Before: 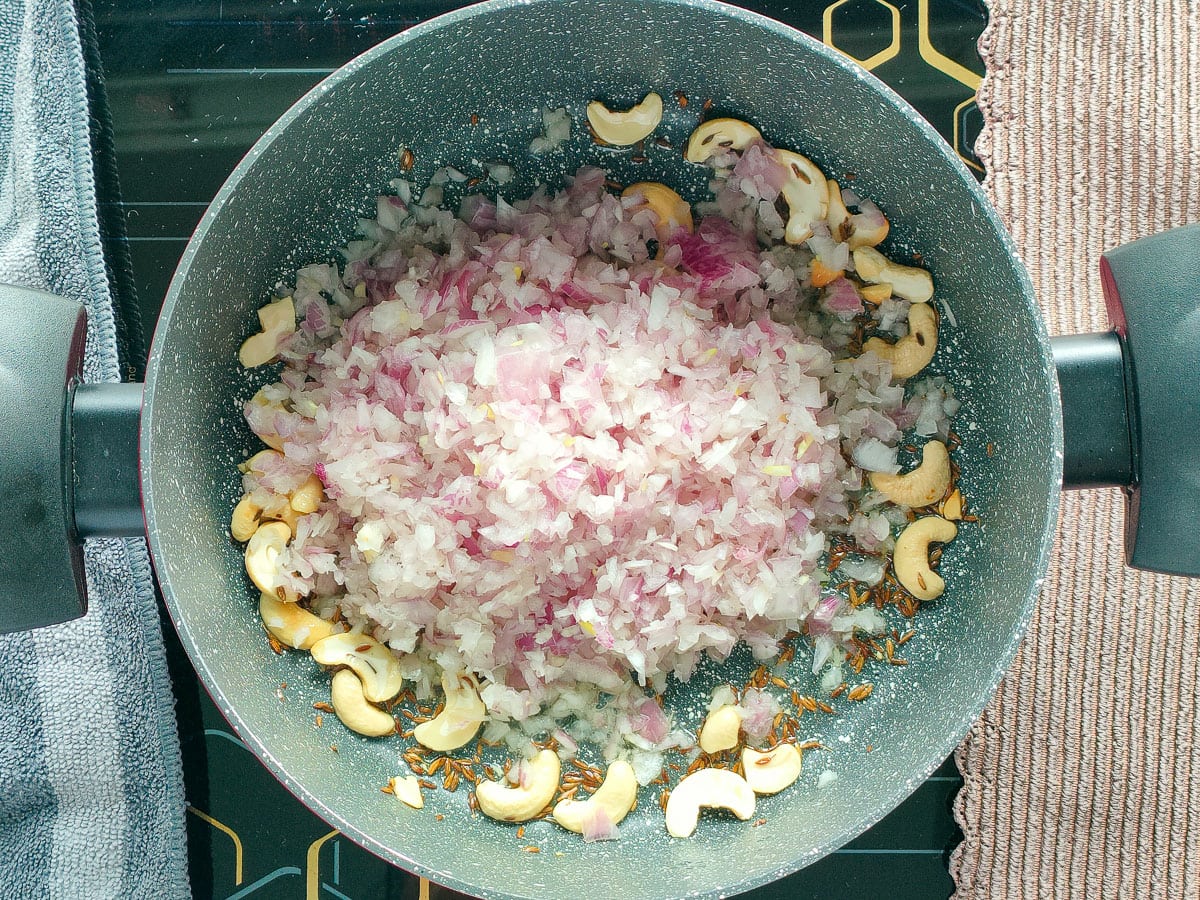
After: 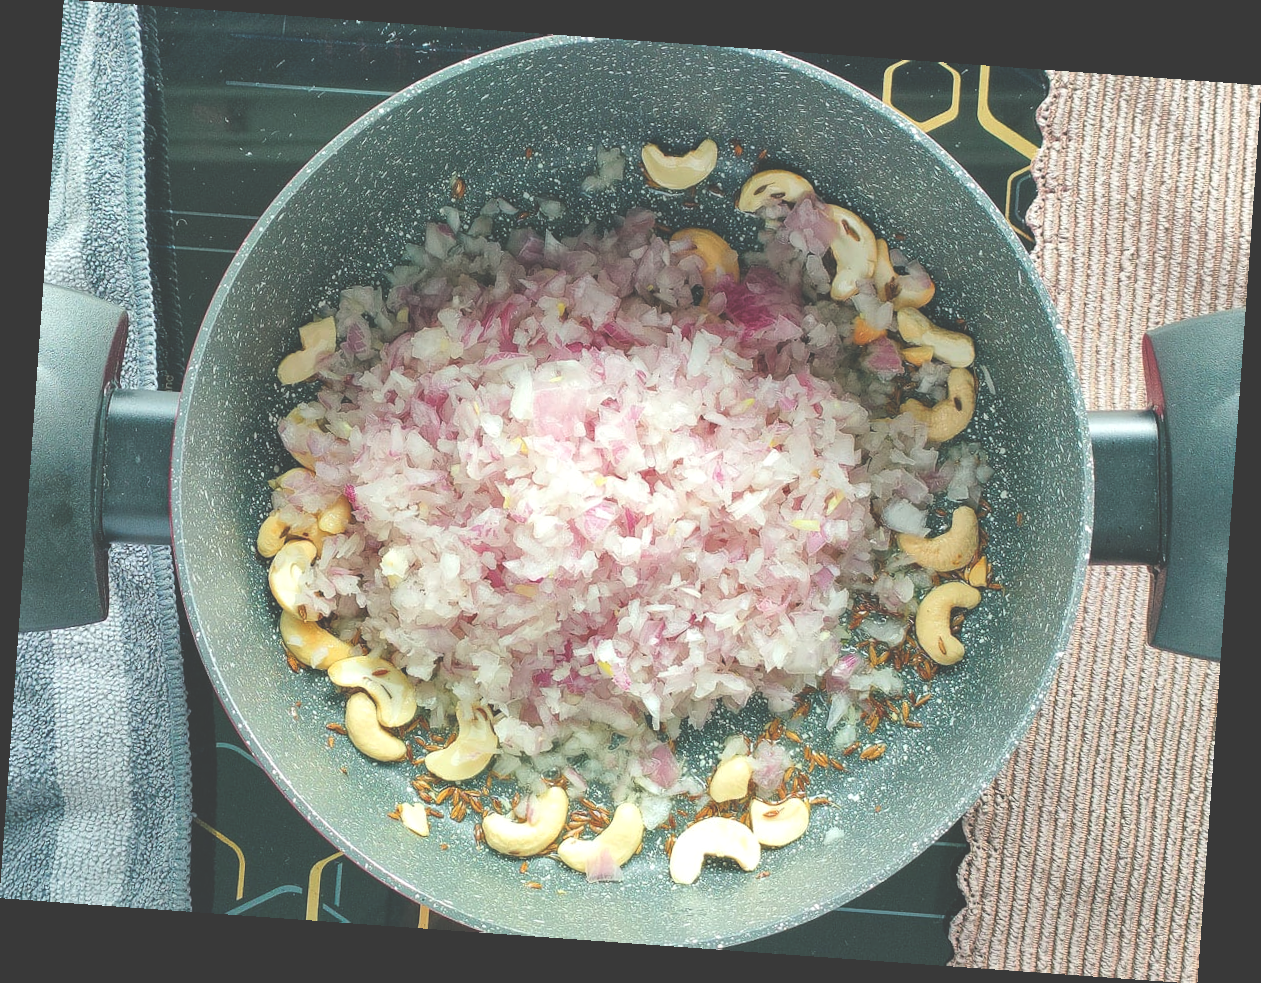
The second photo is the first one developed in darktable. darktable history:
rotate and perspective: rotation 4.1°, automatic cropping off
exposure: black level correction -0.041, exposure 0.064 EV, compensate highlight preservation false
